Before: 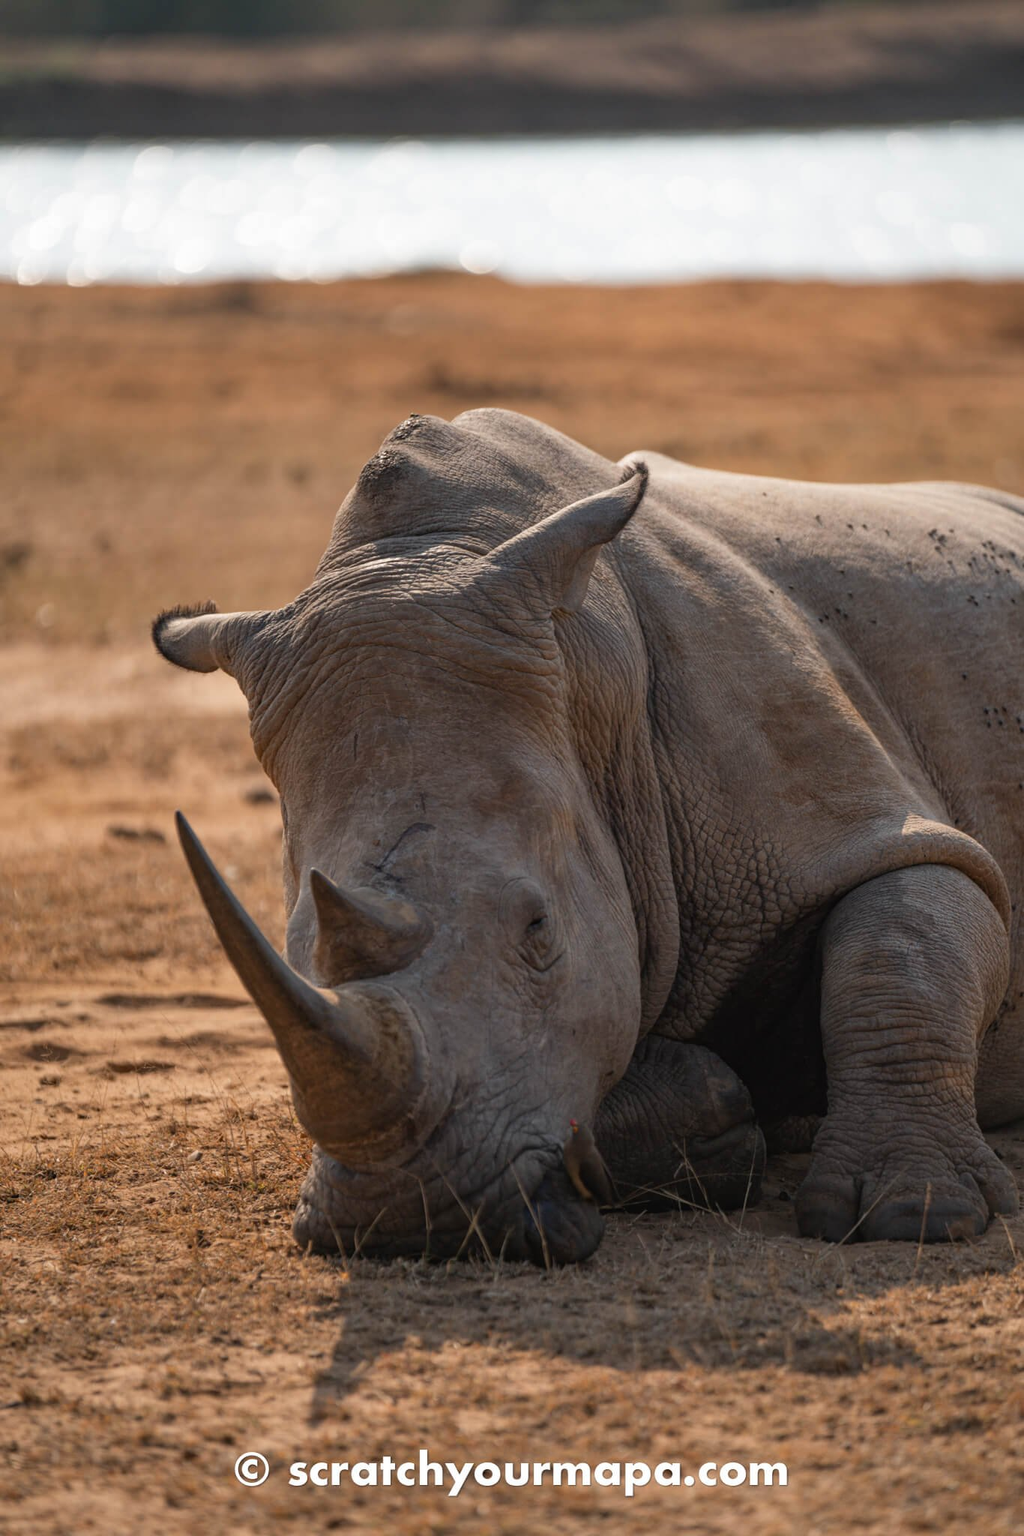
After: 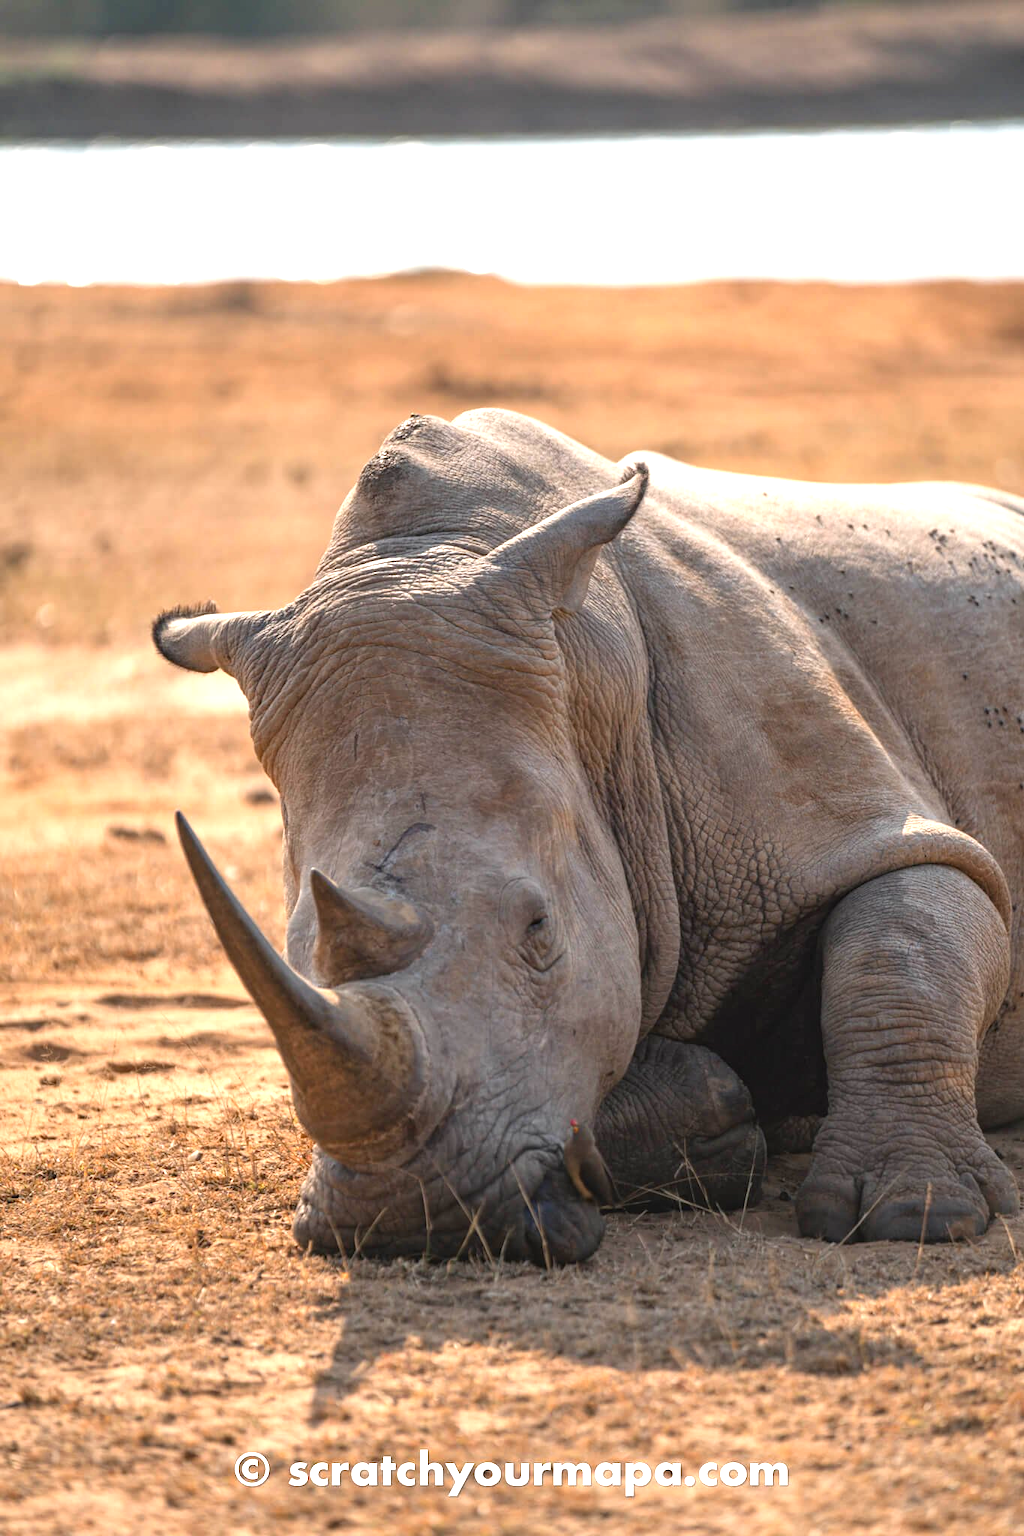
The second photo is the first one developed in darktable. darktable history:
exposure: exposure 1.266 EV, compensate highlight preservation false
